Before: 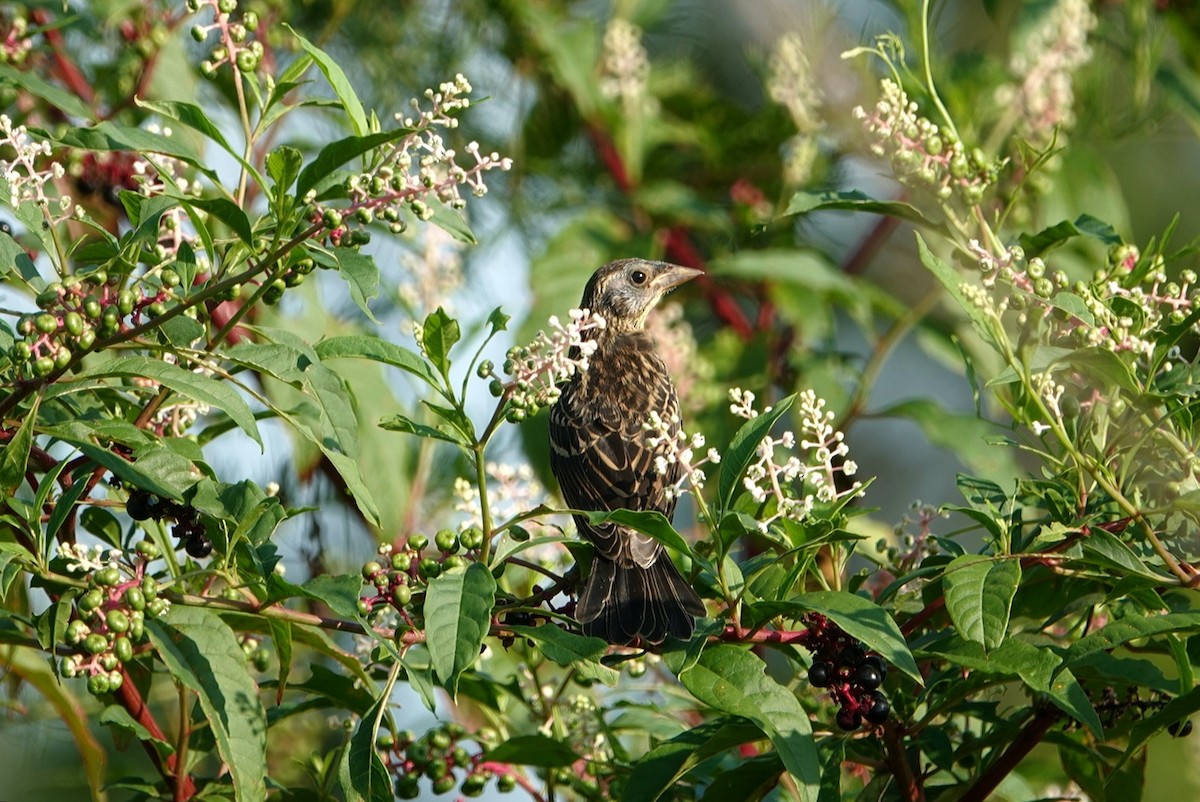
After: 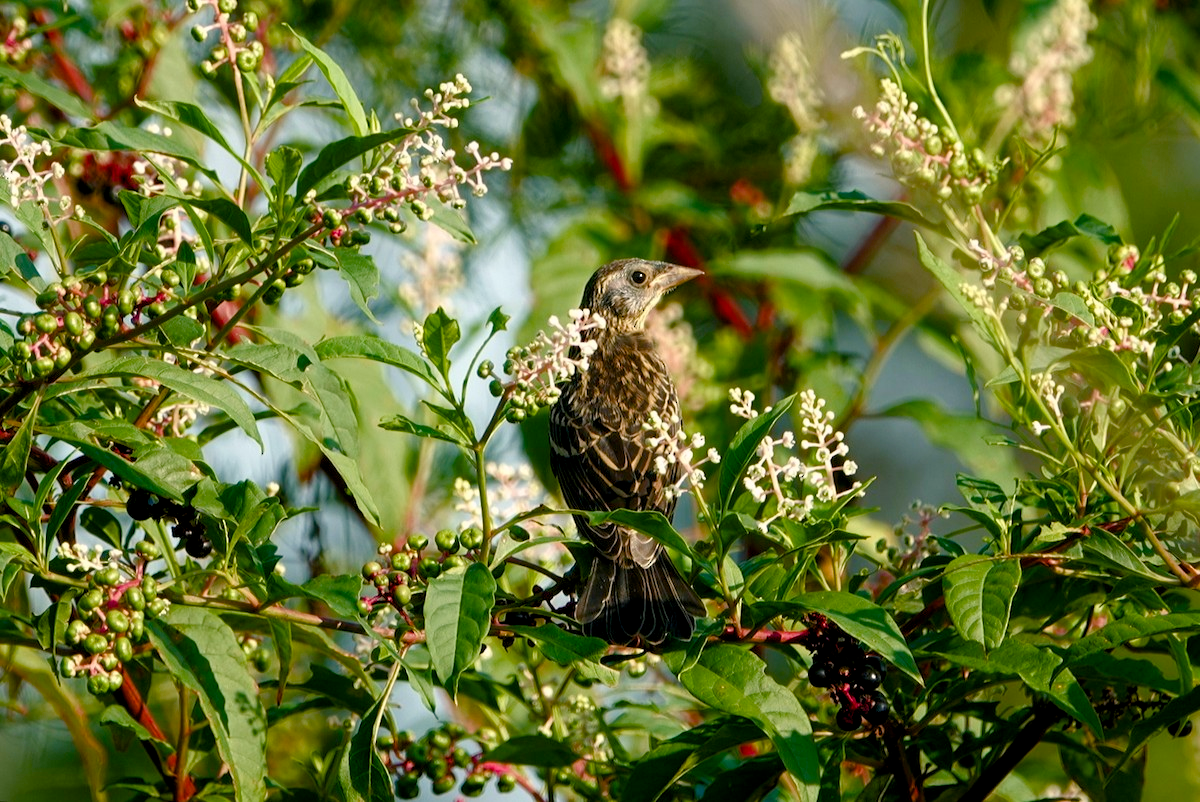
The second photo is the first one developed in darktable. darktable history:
color balance rgb: shadows lift › chroma 1%, shadows lift › hue 240.84°, highlights gain › chroma 2%, highlights gain › hue 73.2°, global offset › luminance -0.5%, perceptual saturation grading › global saturation 20%, perceptual saturation grading › highlights -25%, perceptual saturation grading › shadows 50%, global vibrance 15%
